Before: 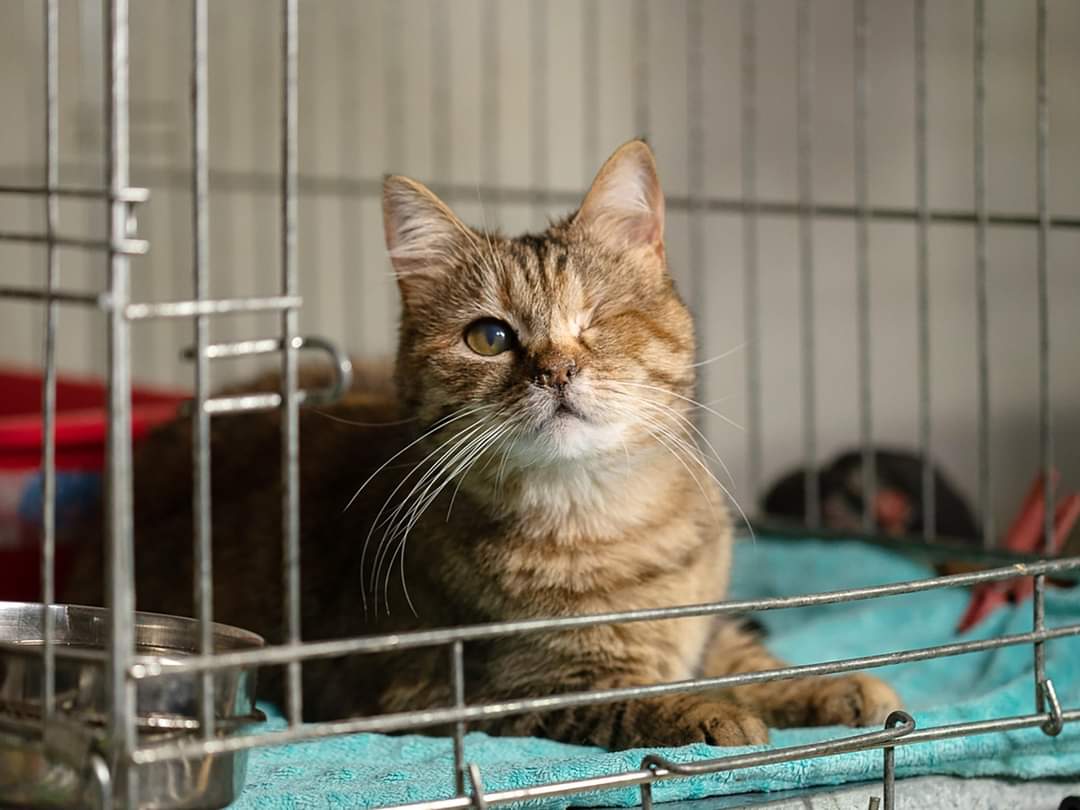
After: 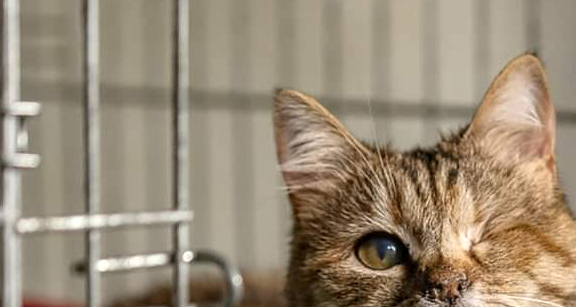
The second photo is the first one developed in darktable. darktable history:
crop: left 10.147%, top 10.692%, right 36.459%, bottom 51.338%
local contrast: highlights 5%, shadows 3%, detail 133%
